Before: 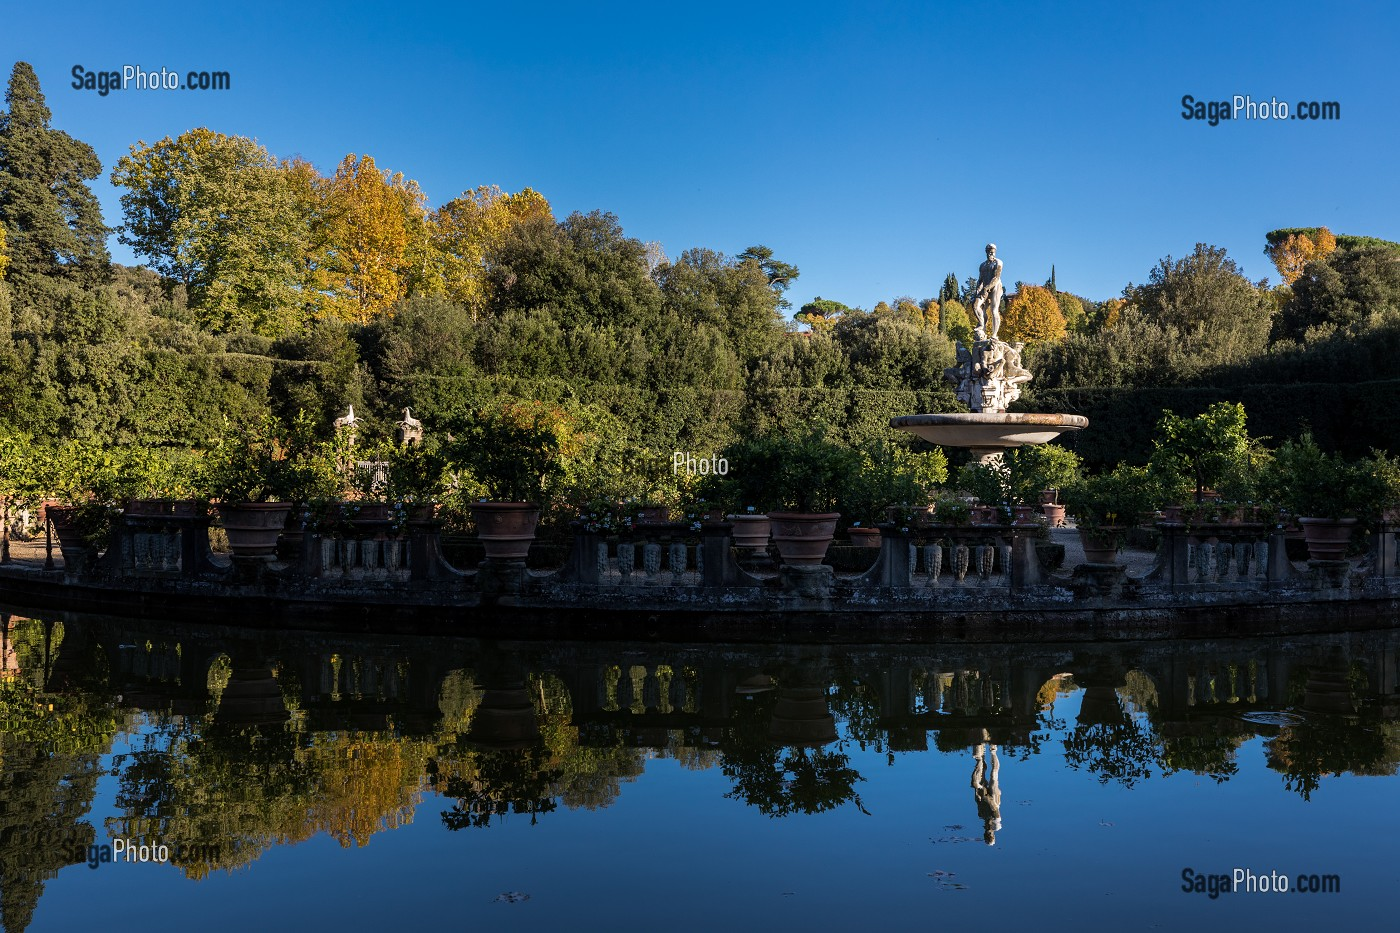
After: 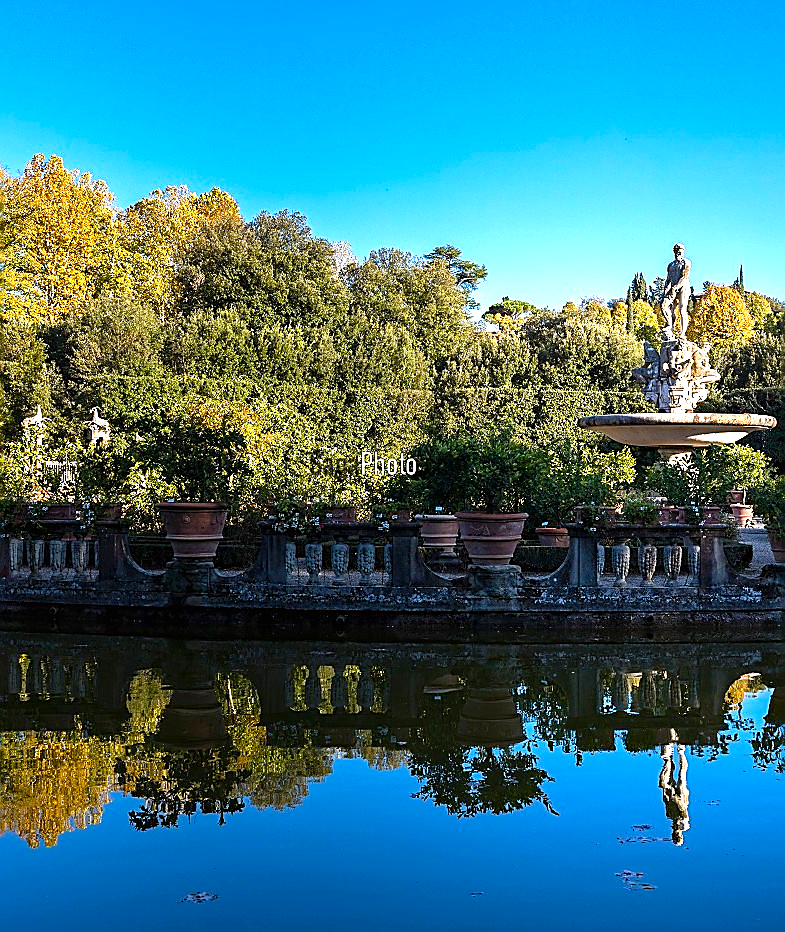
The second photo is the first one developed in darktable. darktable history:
color balance rgb: linear chroma grading › global chroma 5.365%, perceptual saturation grading › global saturation 20%, perceptual saturation grading › highlights -25.278%, perceptual saturation grading › shadows 24.494%, global vibrance 20%
sharpen: radius 1.403, amount 1.257, threshold 0.732
haze removal: compatibility mode true, adaptive false
exposure: black level correction 0, exposure 1.277 EV, compensate highlight preservation false
crop and rotate: left 22.345%, right 21.558%
